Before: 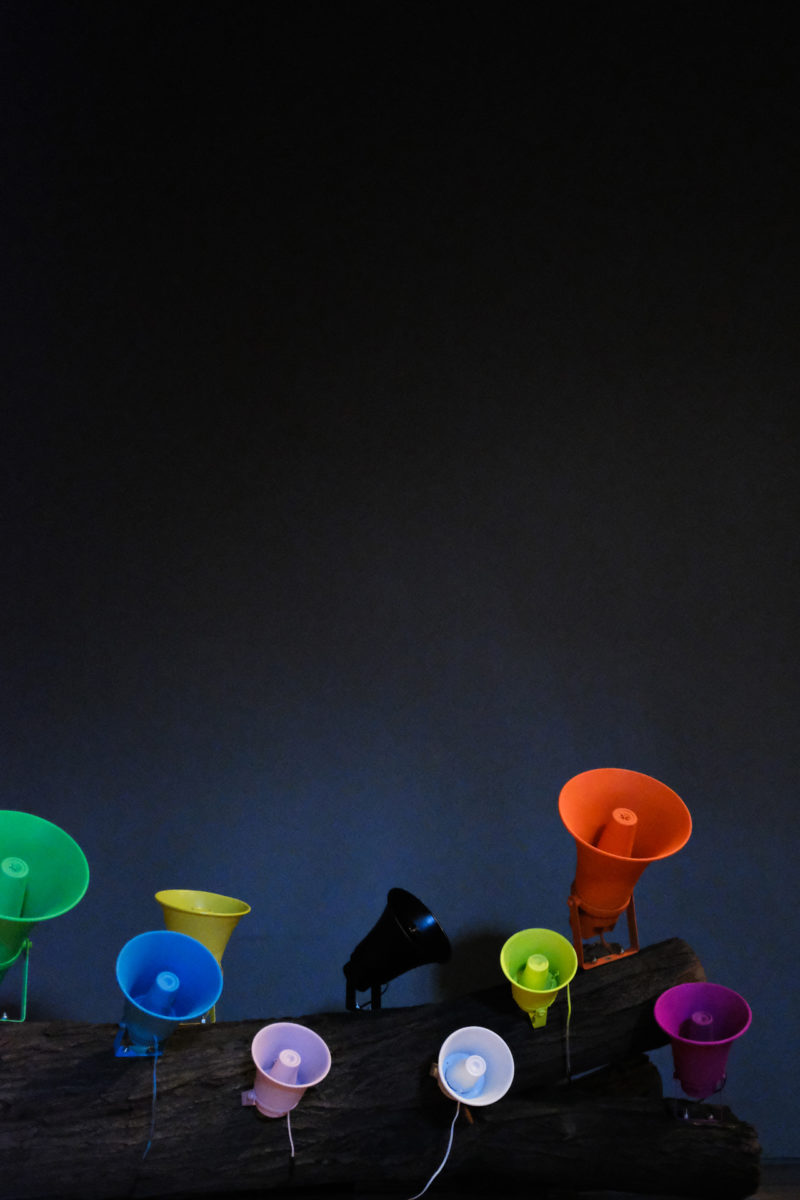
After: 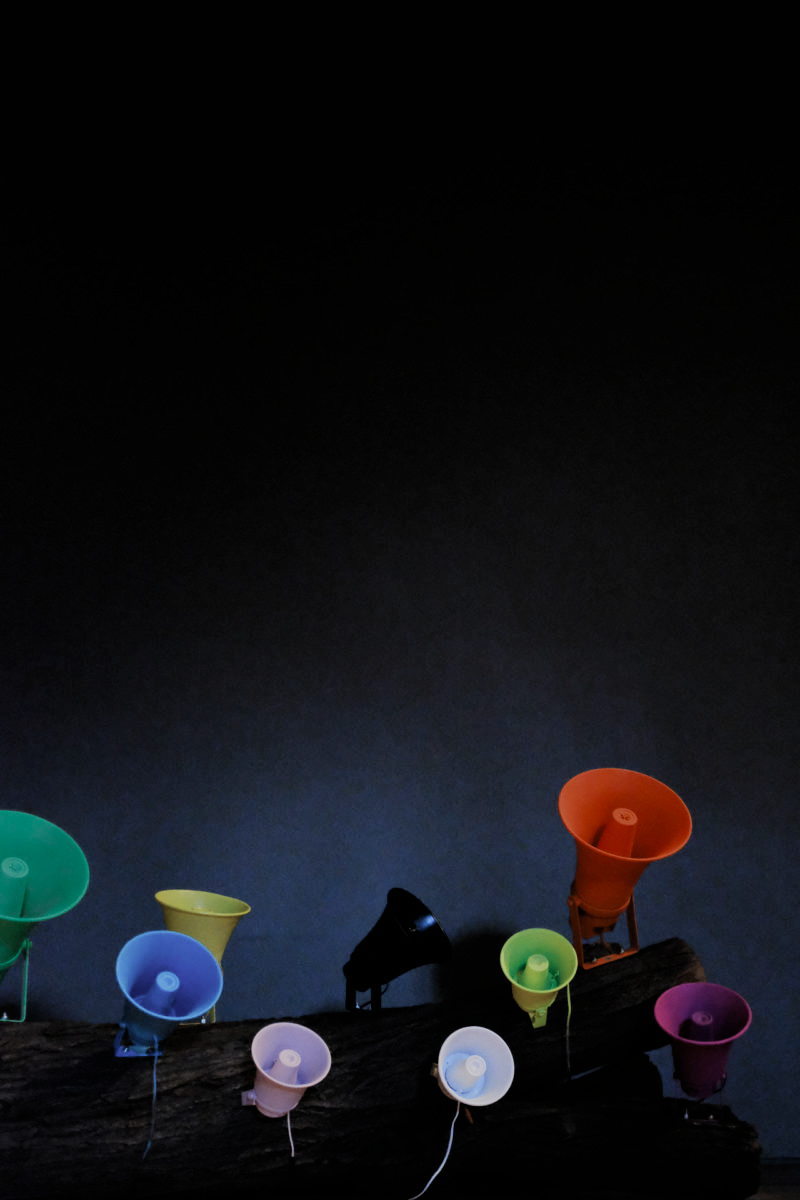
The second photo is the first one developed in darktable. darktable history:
filmic rgb: black relative exposure -7.65 EV, white relative exposure 4.56 EV, hardness 3.61
color zones: curves: ch0 [(0, 0.5) (0.125, 0.4) (0.25, 0.5) (0.375, 0.4) (0.5, 0.4) (0.625, 0.6) (0.75, 0.6) (0.875, 0.5)]; ch1 [(0, 0.35) (0.125, 0.45) (0.25, 0.35) (0.375, 0.35) (0.5, 0.35) (0.625, 0.35) (0.75, 0.45) (0.875, 0.35)]; ch2 [(0, 0.6) (0.125, 0.5) (0.25, 0.5) (0.375, 0.6) (0.5, 0.6) (0.625, 0.5) (0.75, 0.5) (0.875, 0.5)]
